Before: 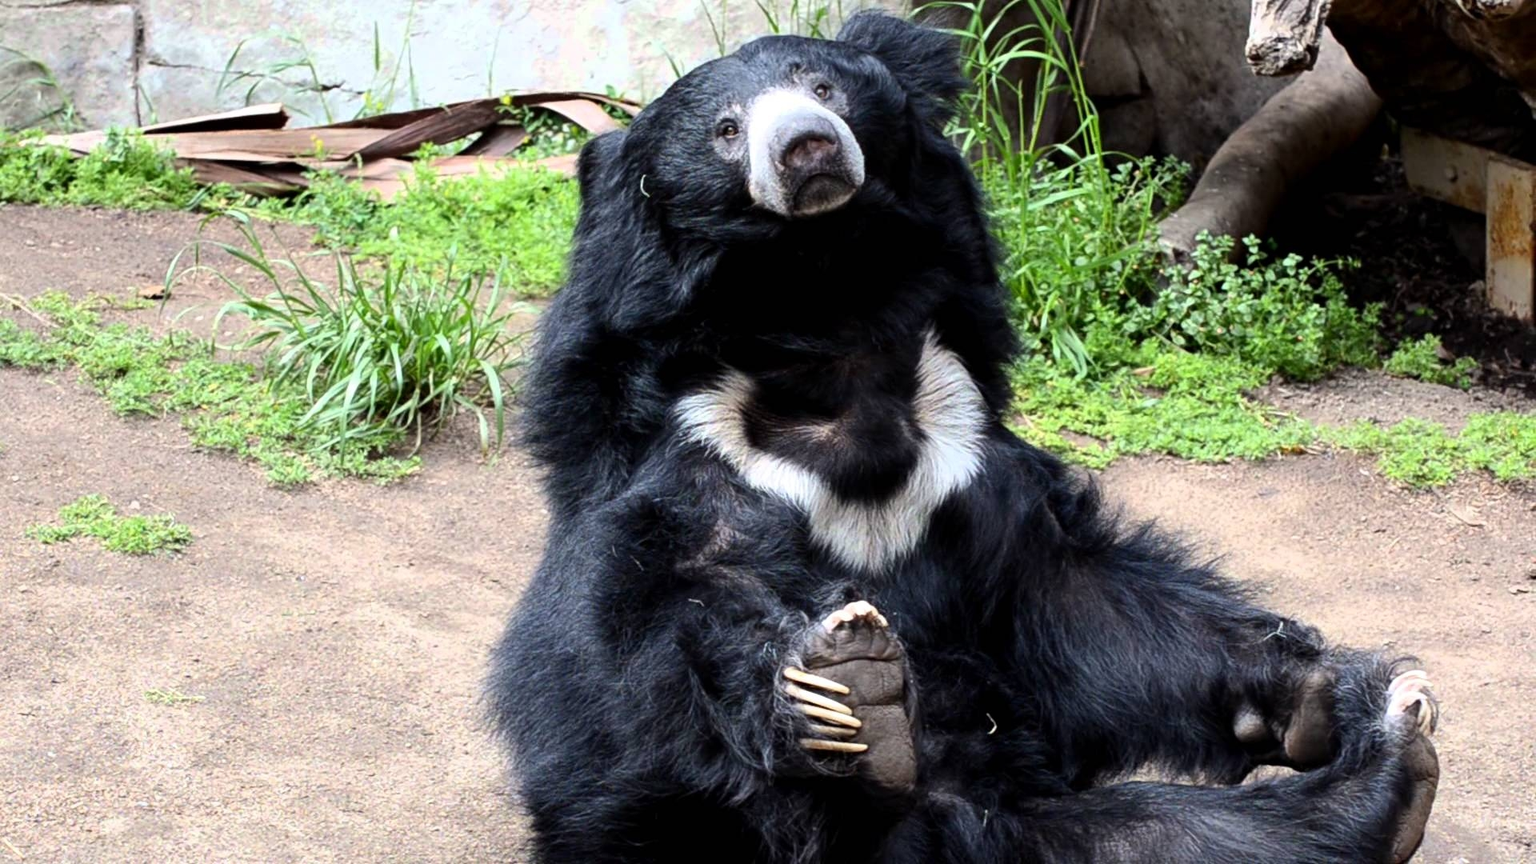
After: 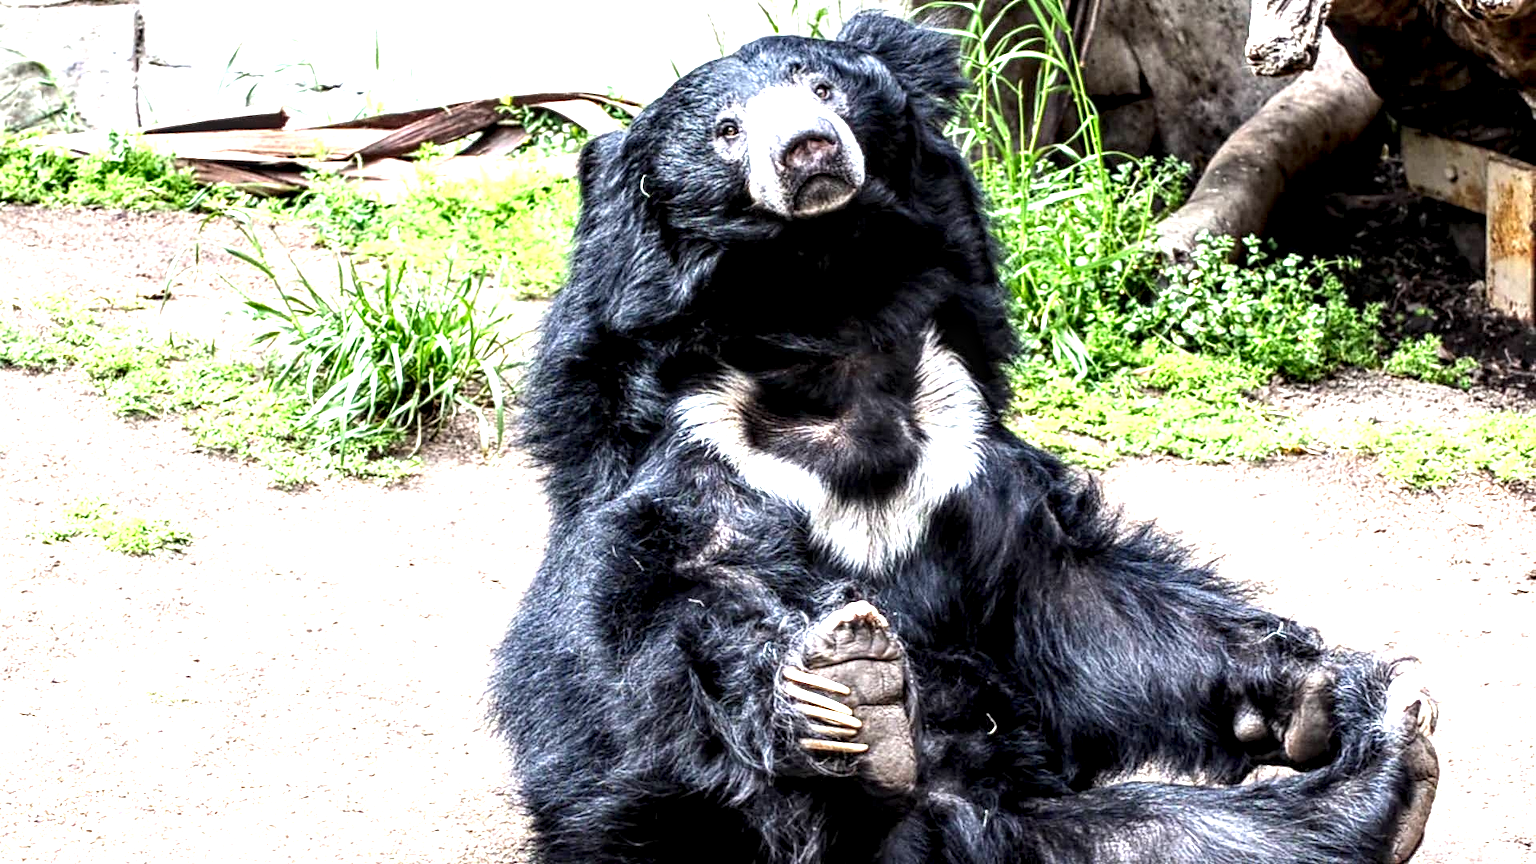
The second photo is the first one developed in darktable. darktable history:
exposure: black level correction 0, exposure 1.276 EV, compensate highlight preservation false
local contrast: highlights 16%, detail 188%
